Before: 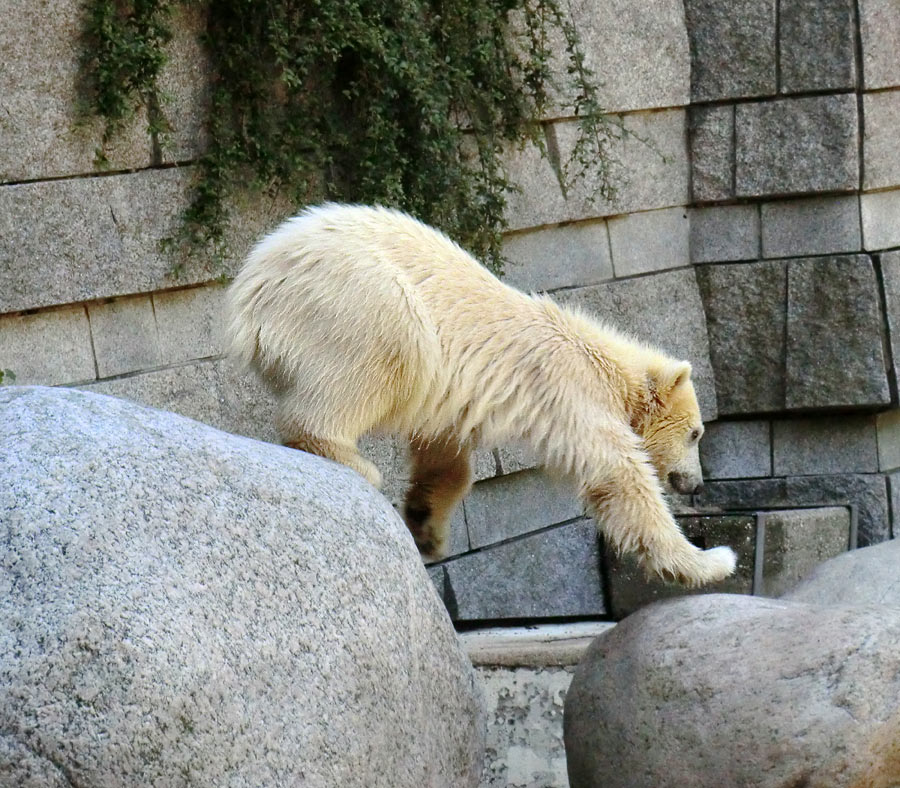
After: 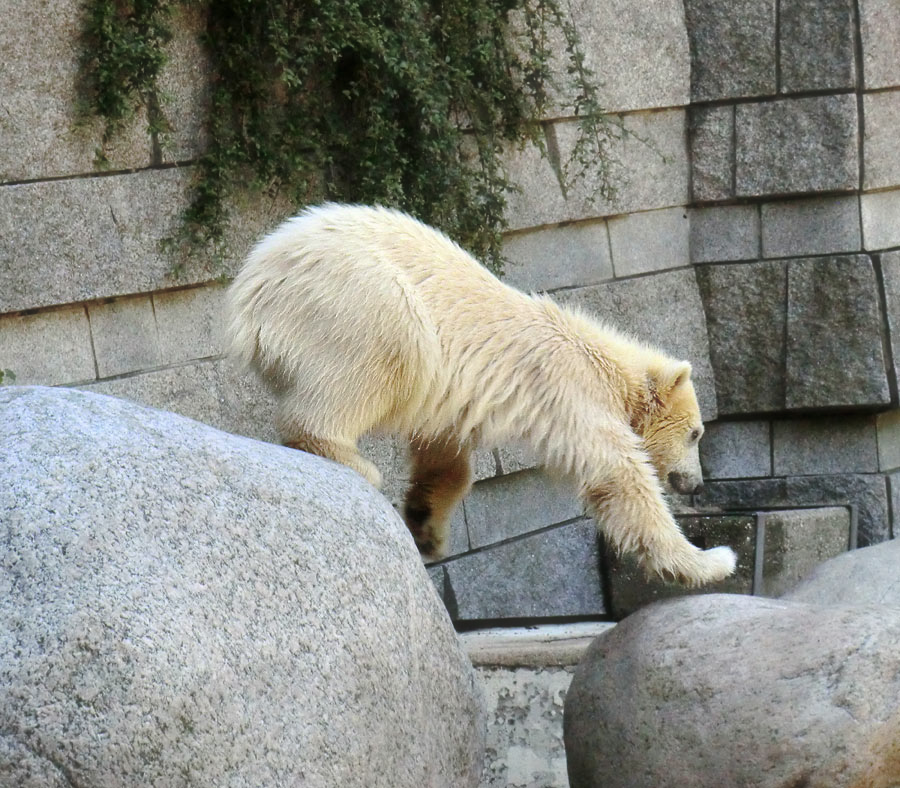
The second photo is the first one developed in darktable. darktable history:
haze removal: strength -0.092, compatibility mode true, adaptive false
